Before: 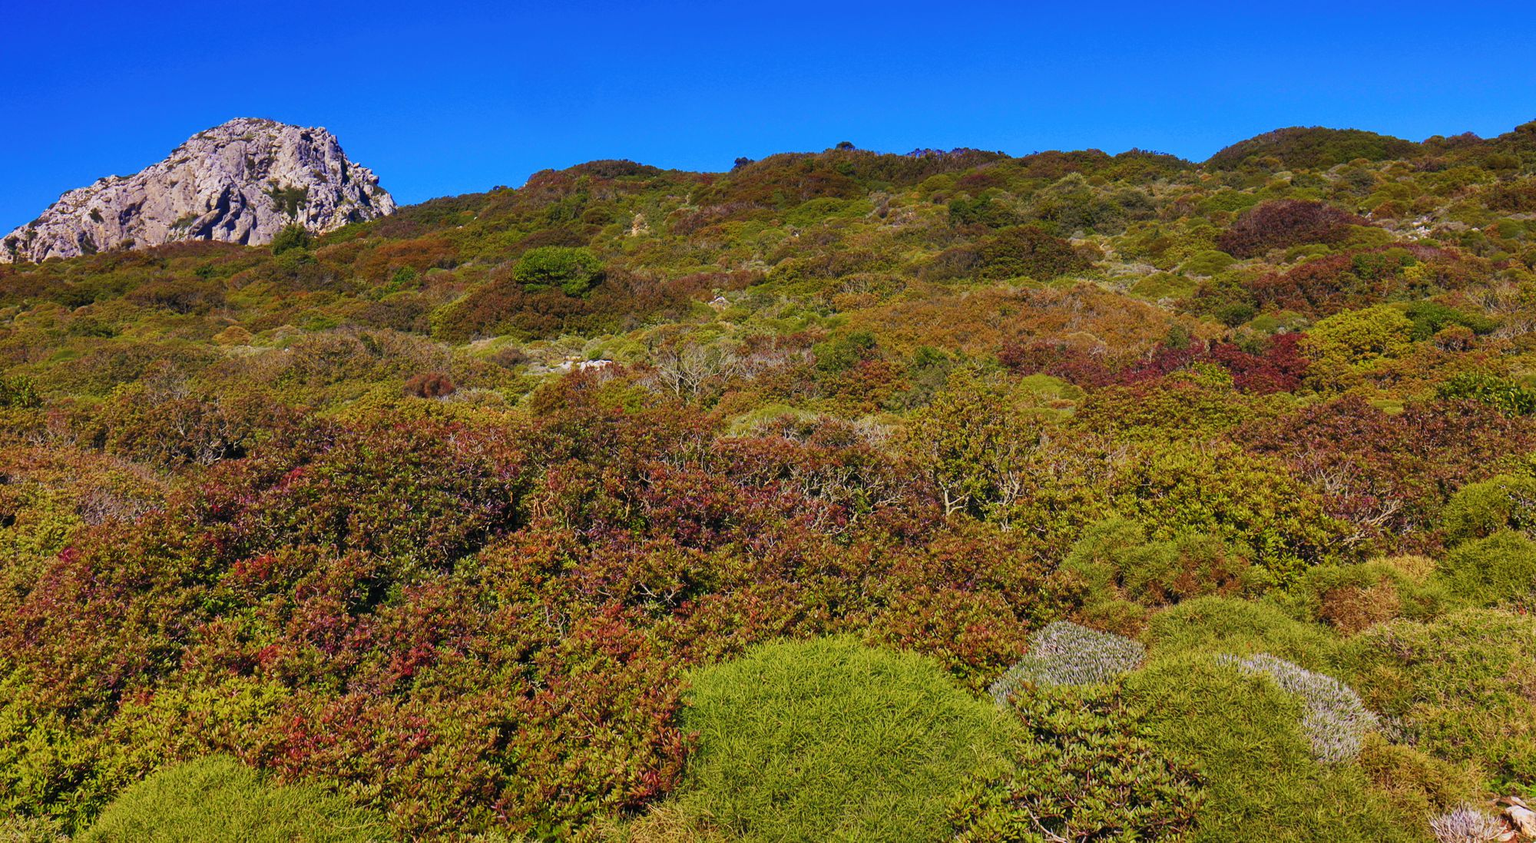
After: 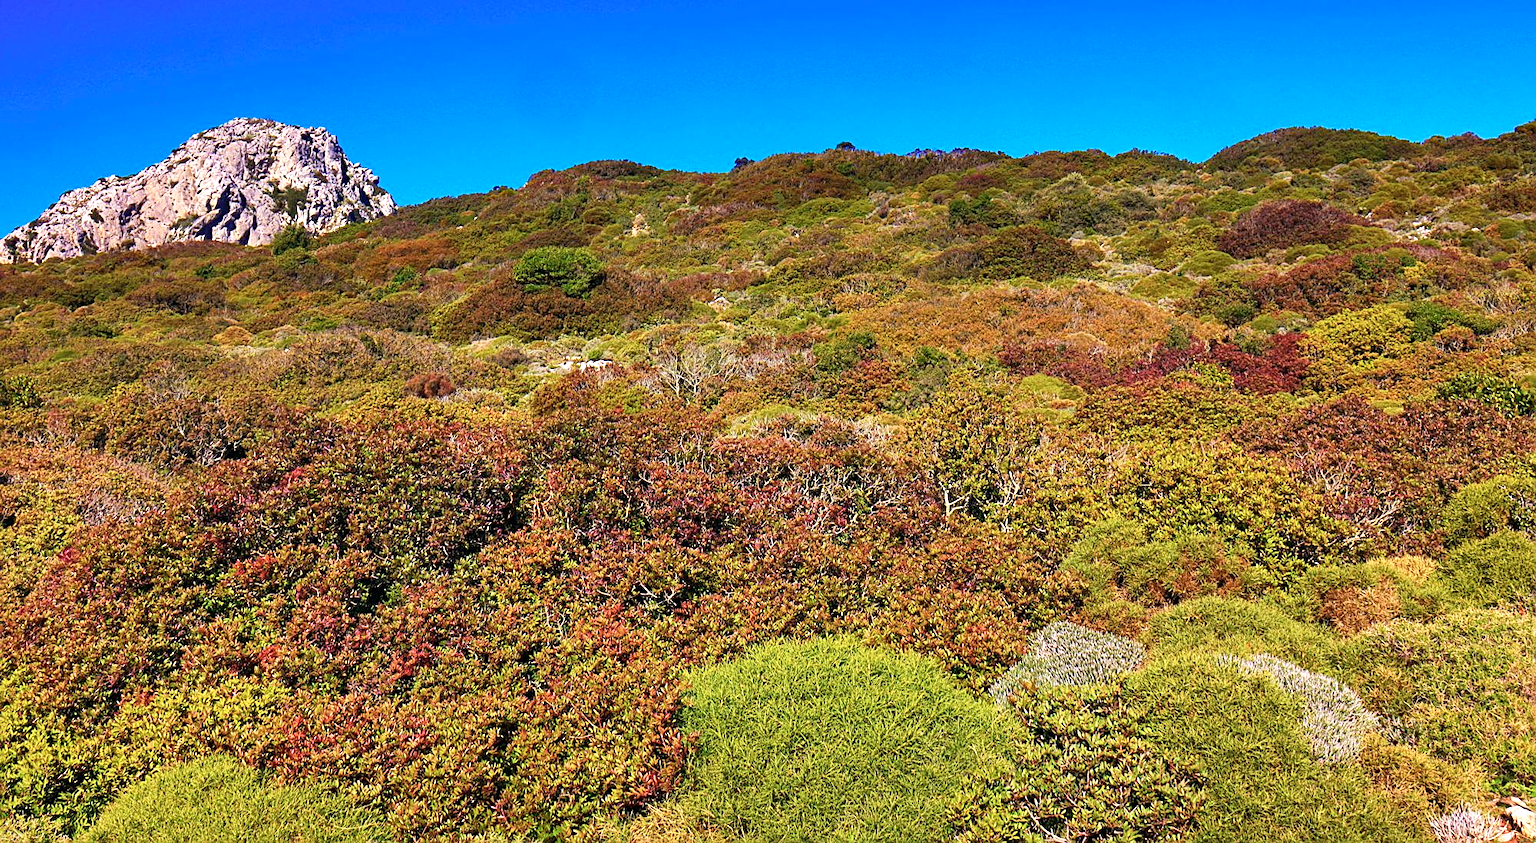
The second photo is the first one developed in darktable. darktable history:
haze removal: strength 0.3, distance 0.244, adaptive false
exposure: black level correction 0, exposure 0.7 EV, compensate highlight preservation false
sharpen: on, module defaults
contrast brightness saturation: contrast 0.108, saturation -0.169
